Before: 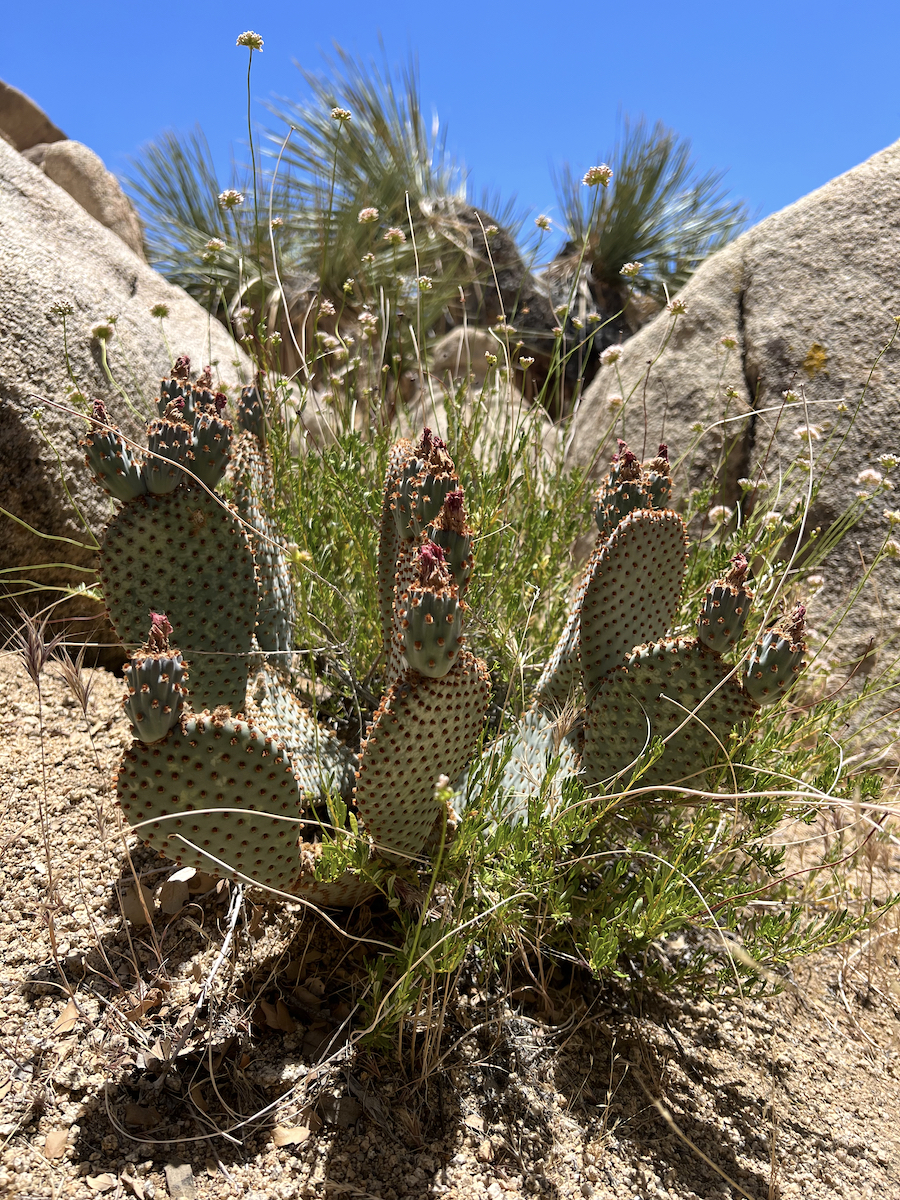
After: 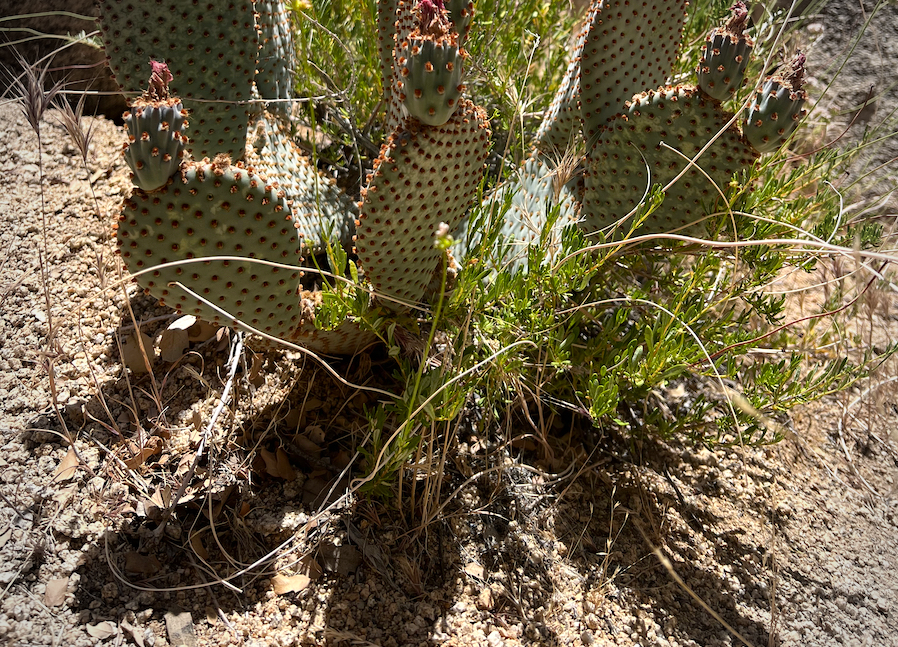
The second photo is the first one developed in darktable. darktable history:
haze removal: compatibility mode true, adaptive false
vignetting: fall-off radius 30.97%, brightness -0.332
crop and rotate: top 46.011%, right 0.119%
